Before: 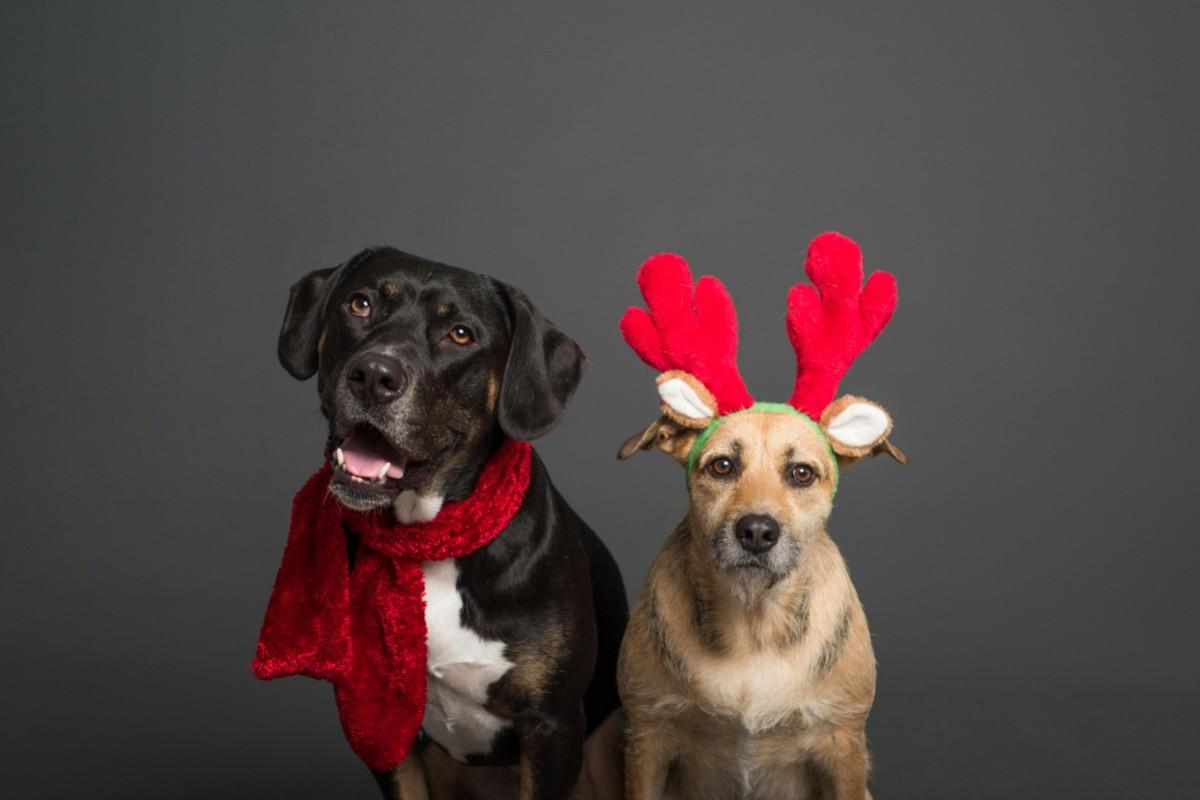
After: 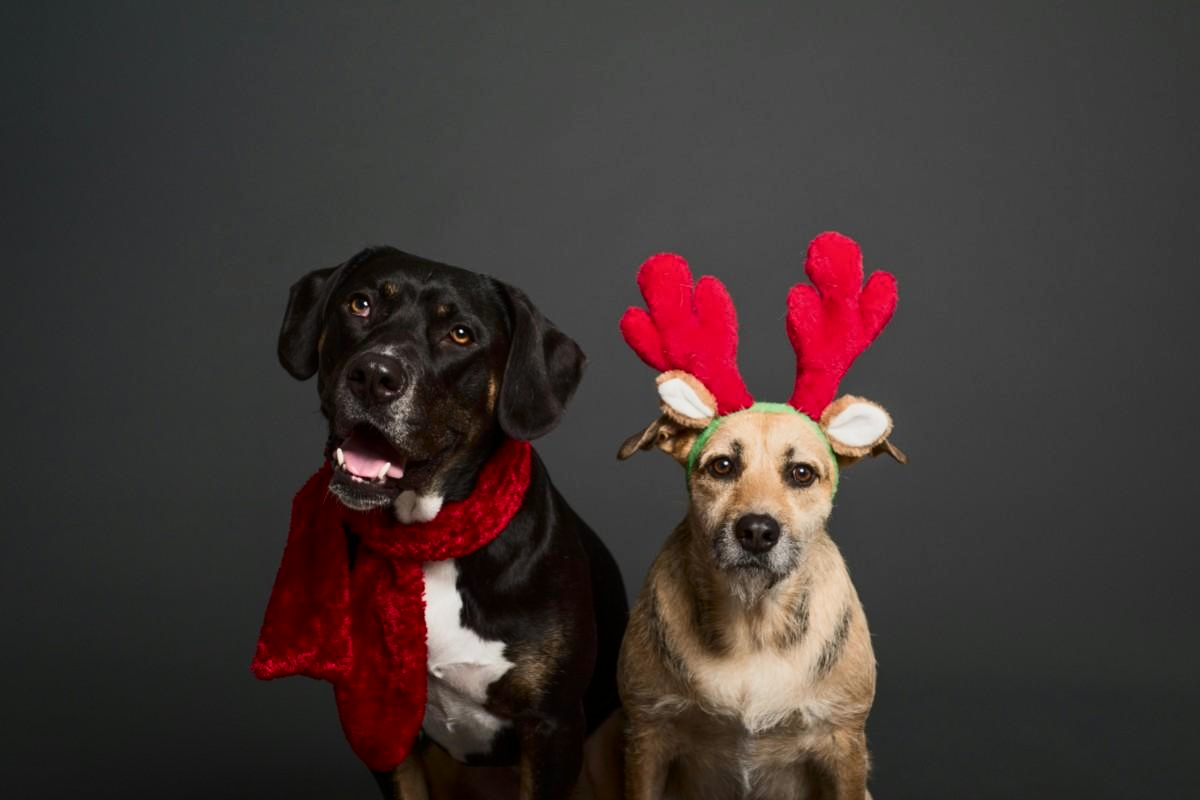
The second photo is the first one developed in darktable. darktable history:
contrast brightness saturation: contrast 0.277
tone equalizer: -8 EV -0.001 EV, -7 EV 0.005 EV, -6 EV -0.031 EV, -5 EV 0.02 EV, -4 EV -0.006 EV, -3 EV 0.015 EV, -2 EV -0.075 EV, -1 EV -0.269 EV, +0 EV -0.578 EV
